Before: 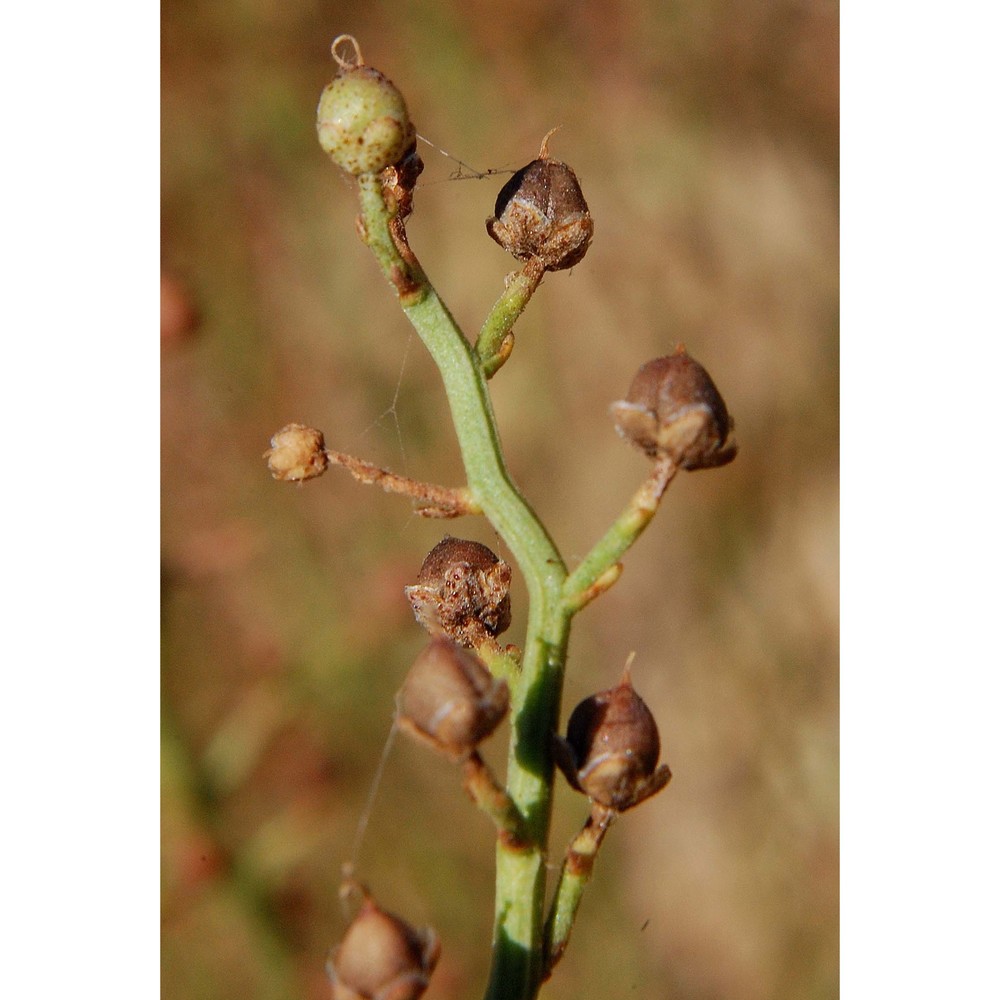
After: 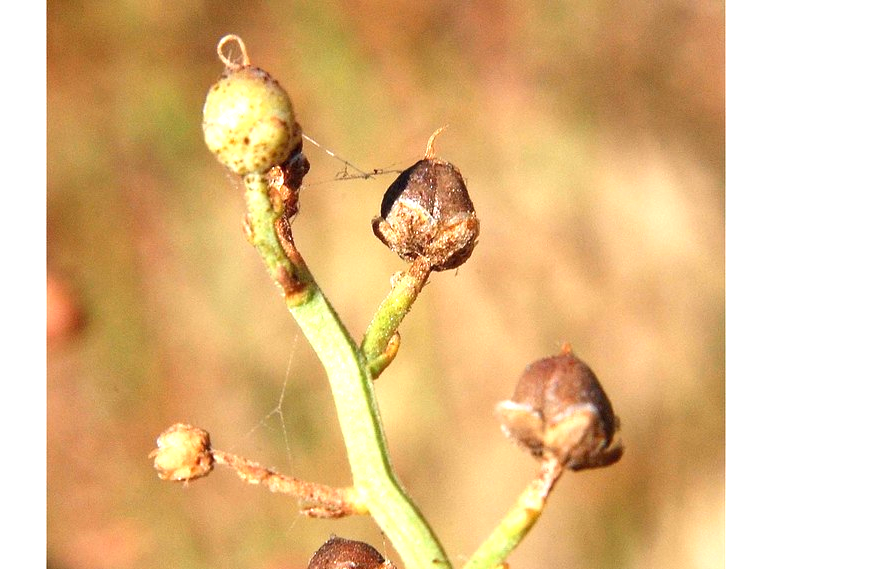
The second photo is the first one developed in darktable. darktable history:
exposure: black level correction 0, exposure 1.412 EV, compensate exposure bias true, compensate highlight preservation false
crop and rotate: left 11.434%, bottom 43.088%
